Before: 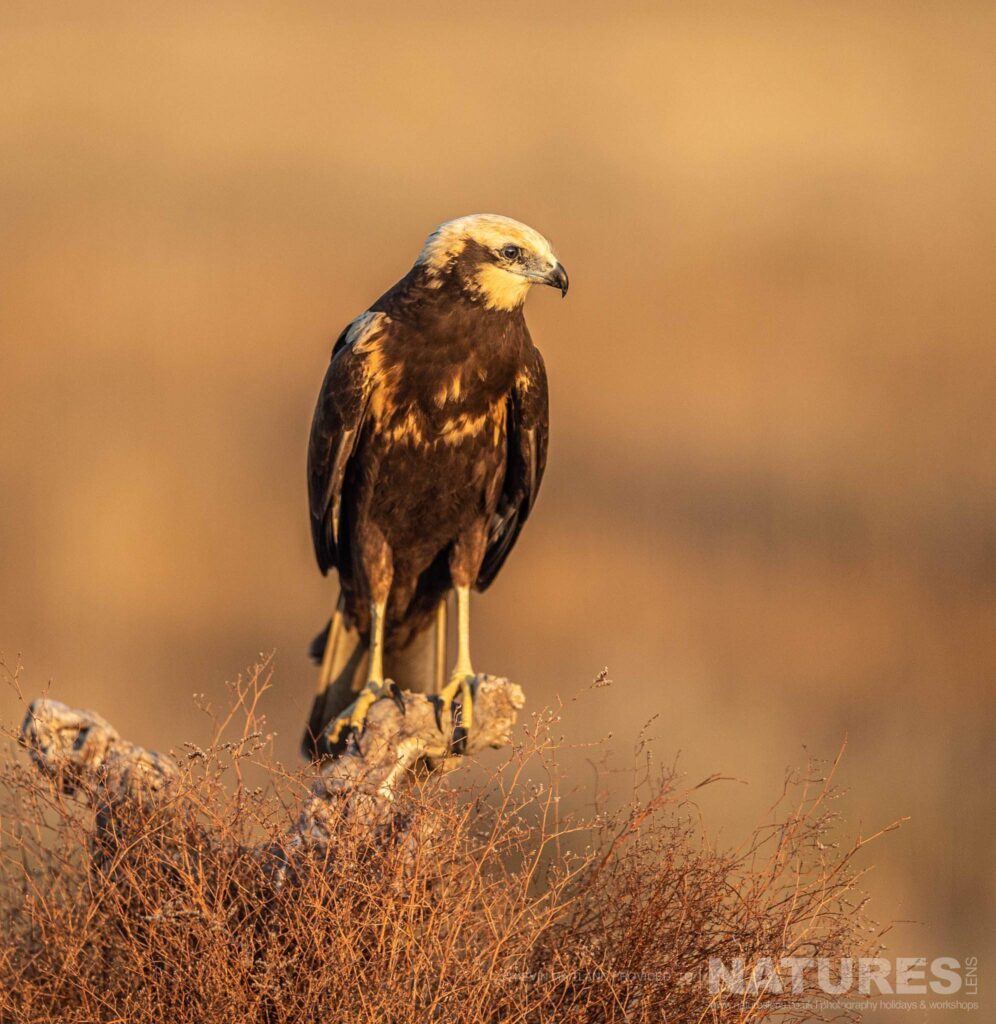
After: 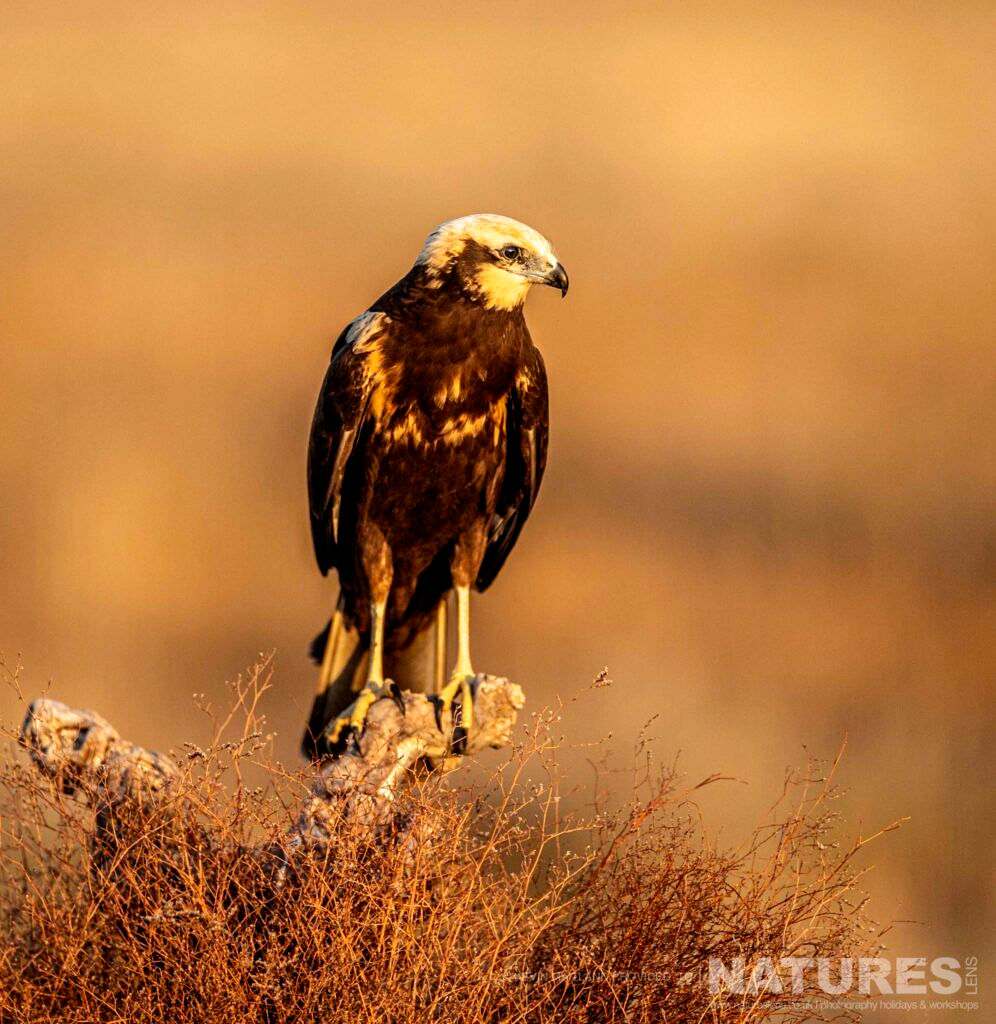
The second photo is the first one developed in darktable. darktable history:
filmic rgb: black relative exposure -8.7 EV, white relative exposure 2.7 EV, threshold 3 EV, target black luminance 0%, hardness 6.25, latitude 76.53%, contrast 1.326, shadows ↔ highlights balance -0.349%, preserve chrominance no, color science v4 (2020), enable highlight reconstruction true
white balance: red 1.004, blue 1.024
